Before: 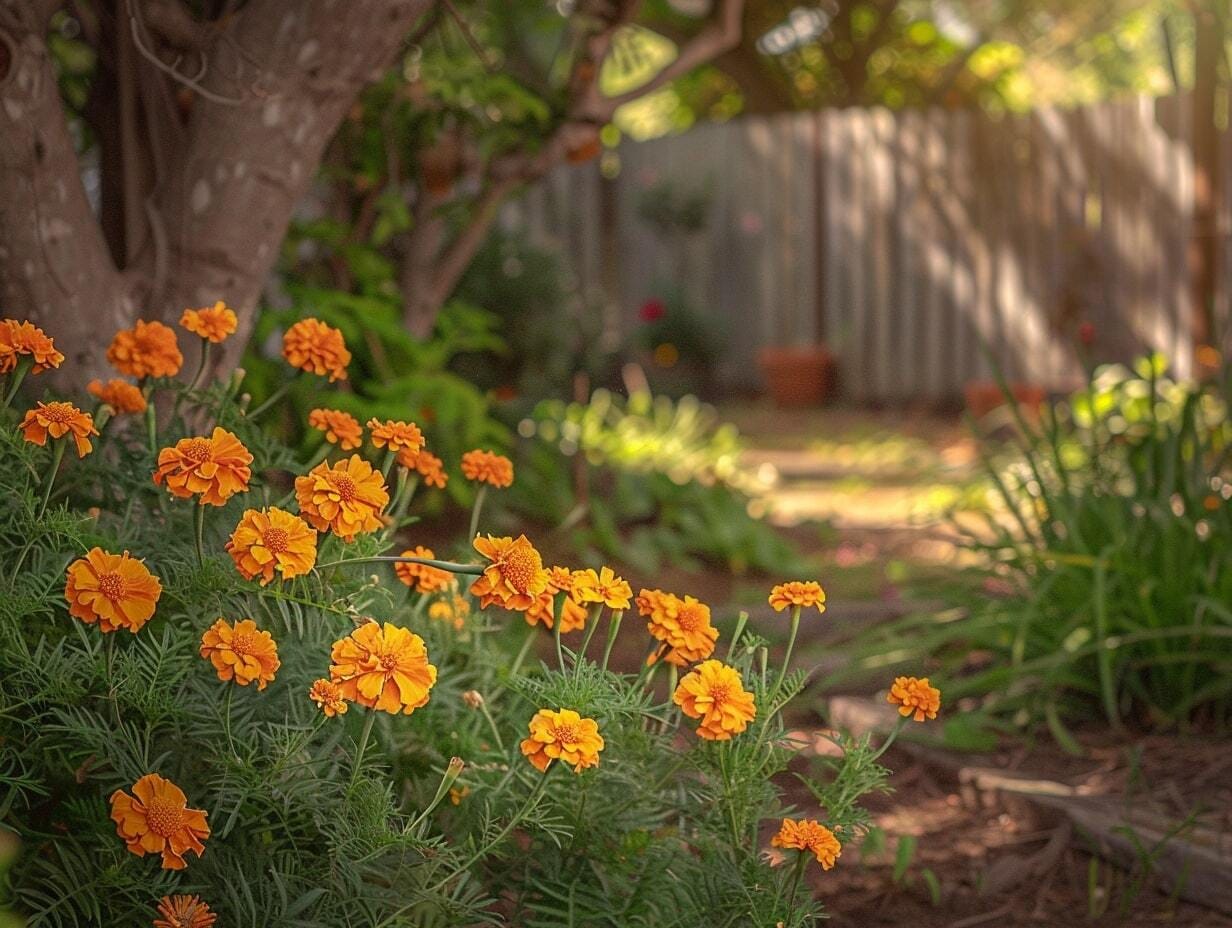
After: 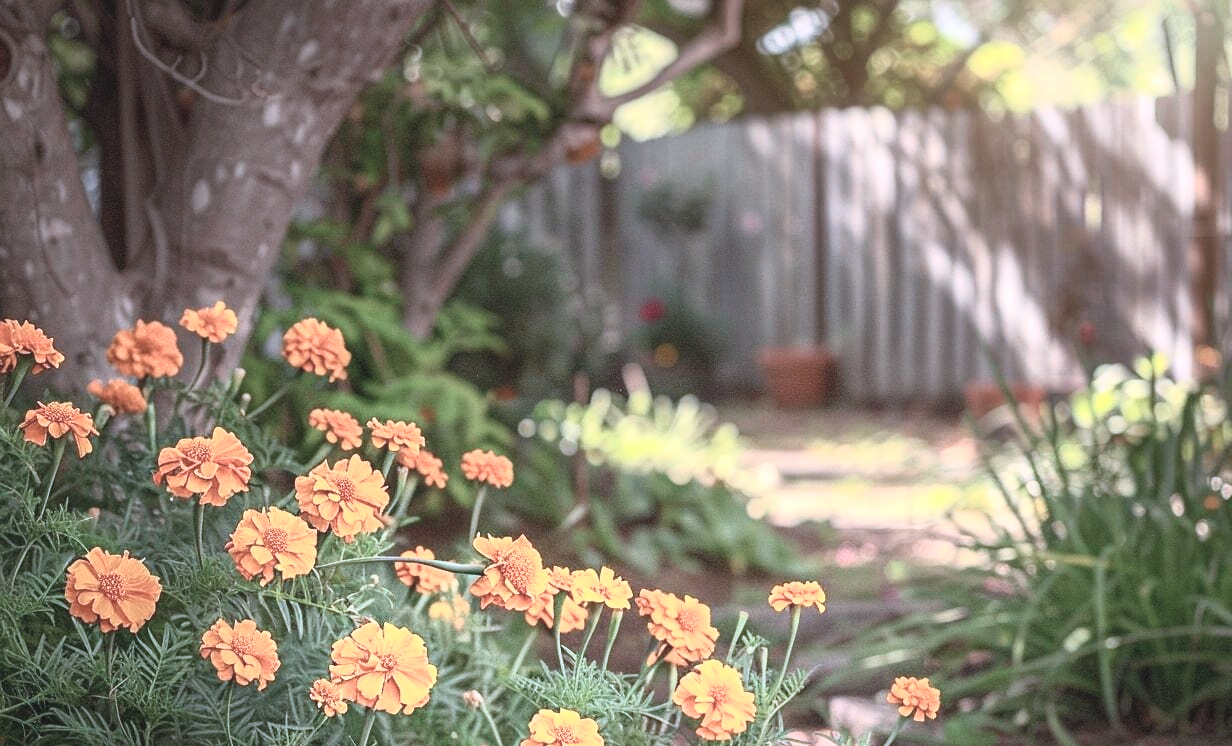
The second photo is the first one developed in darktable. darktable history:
contrast brightness saturation: contrast 0.449, brightness 0.555, saturation -0.198
exposure: exposure 0.028 EV, compensate highlight preservation false
color correction: highlights a* -1.91, highlights b* -18.5
crop: bottom 19.539%
